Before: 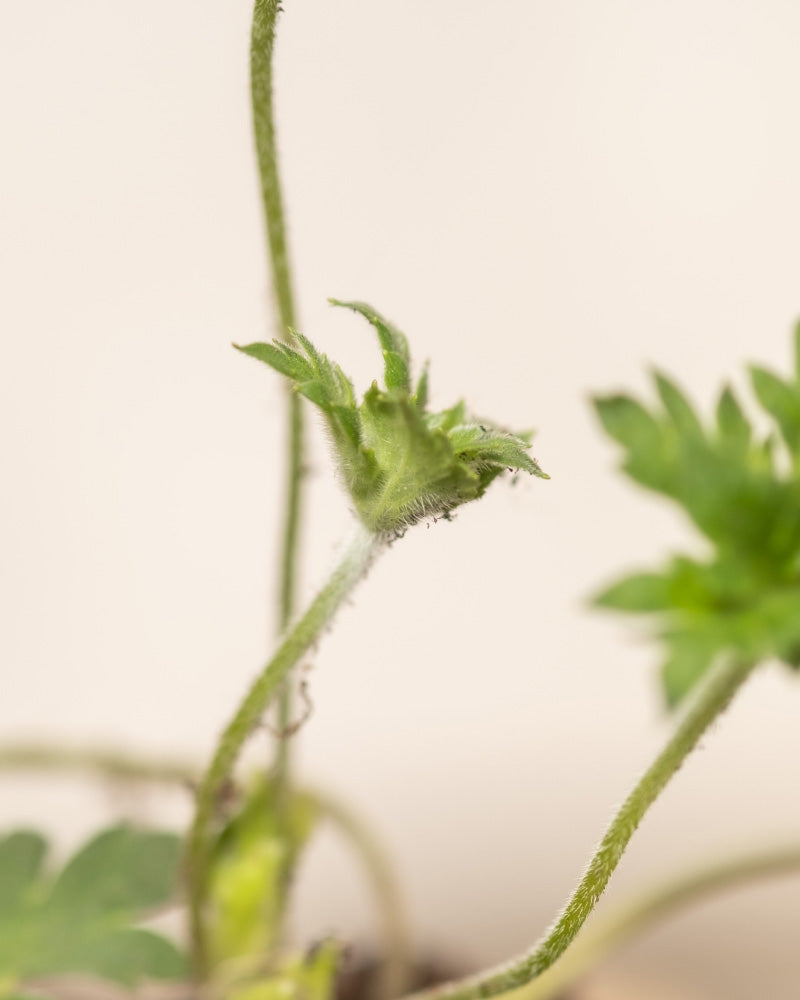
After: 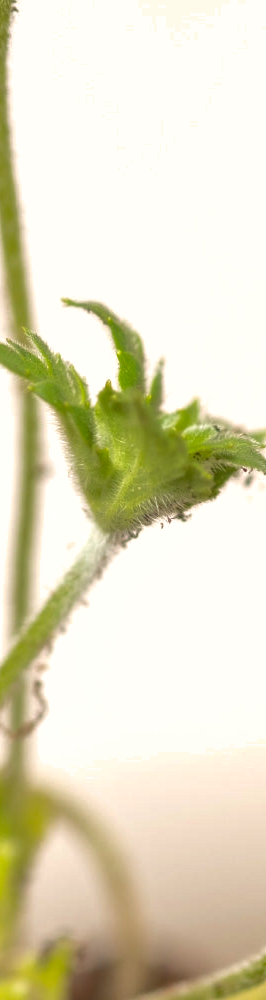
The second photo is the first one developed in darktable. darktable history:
crop: left 33.36%, right 33.36%
exposure: exposure 0.3 EV, compensate highlight preservation false
haze removal: compatibility mode true, adaptive false
shadows and highlights: on, module defaults
contrast equalizer: octaves 7, y [[0.6 ×6], [0.55 ×6], [0 ×6], [0 ×6], [0 ×6]], mix 0.15
